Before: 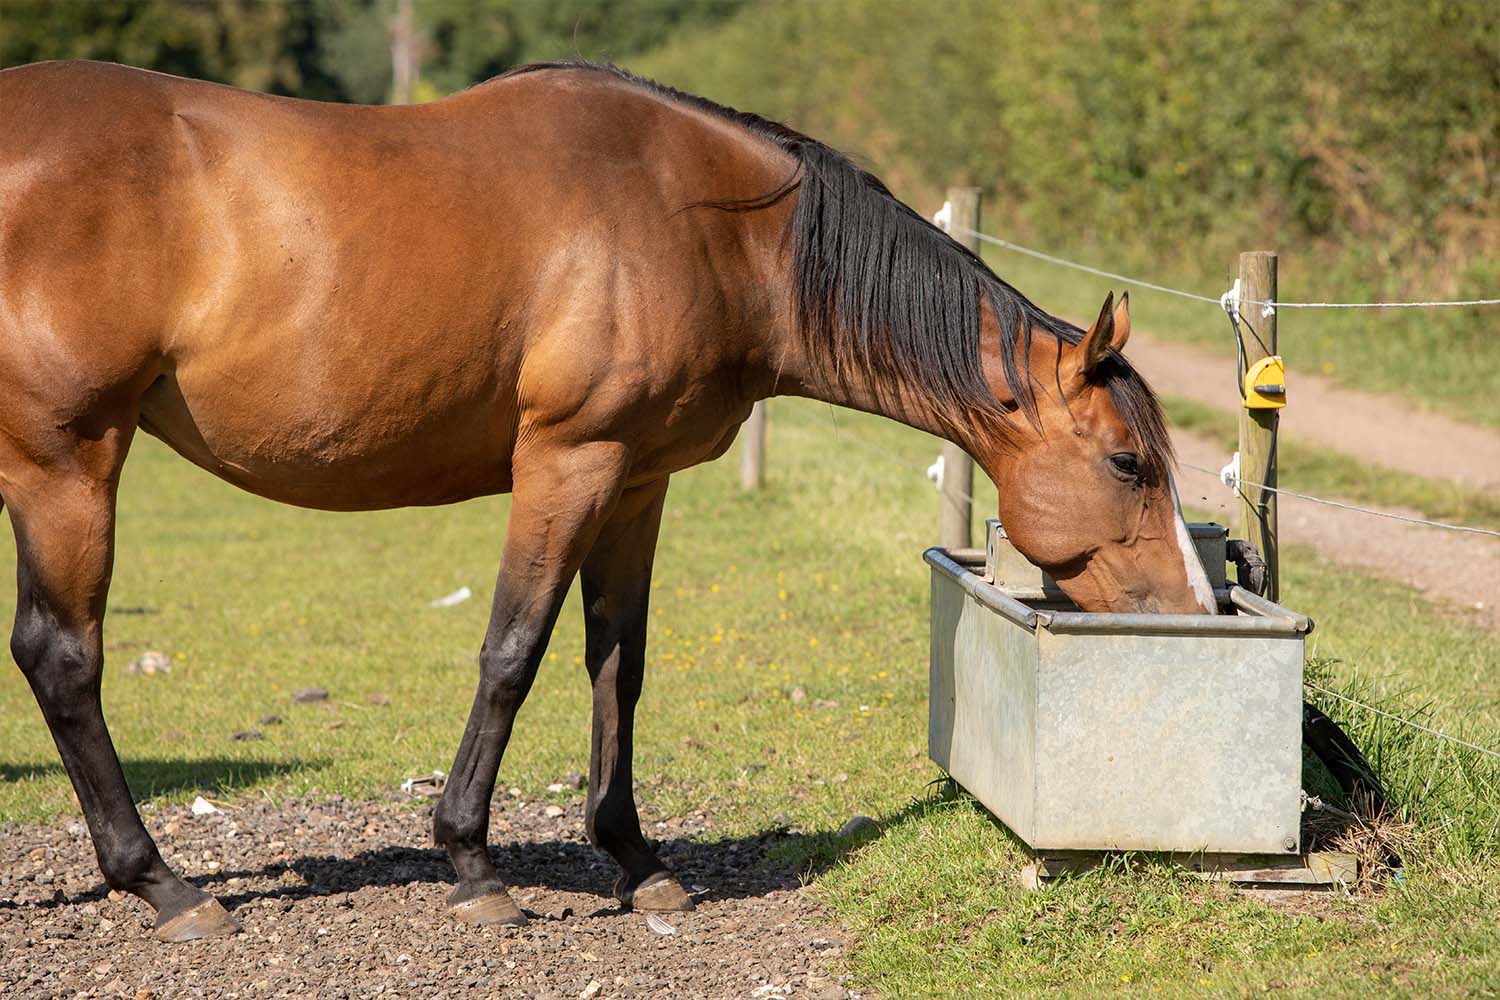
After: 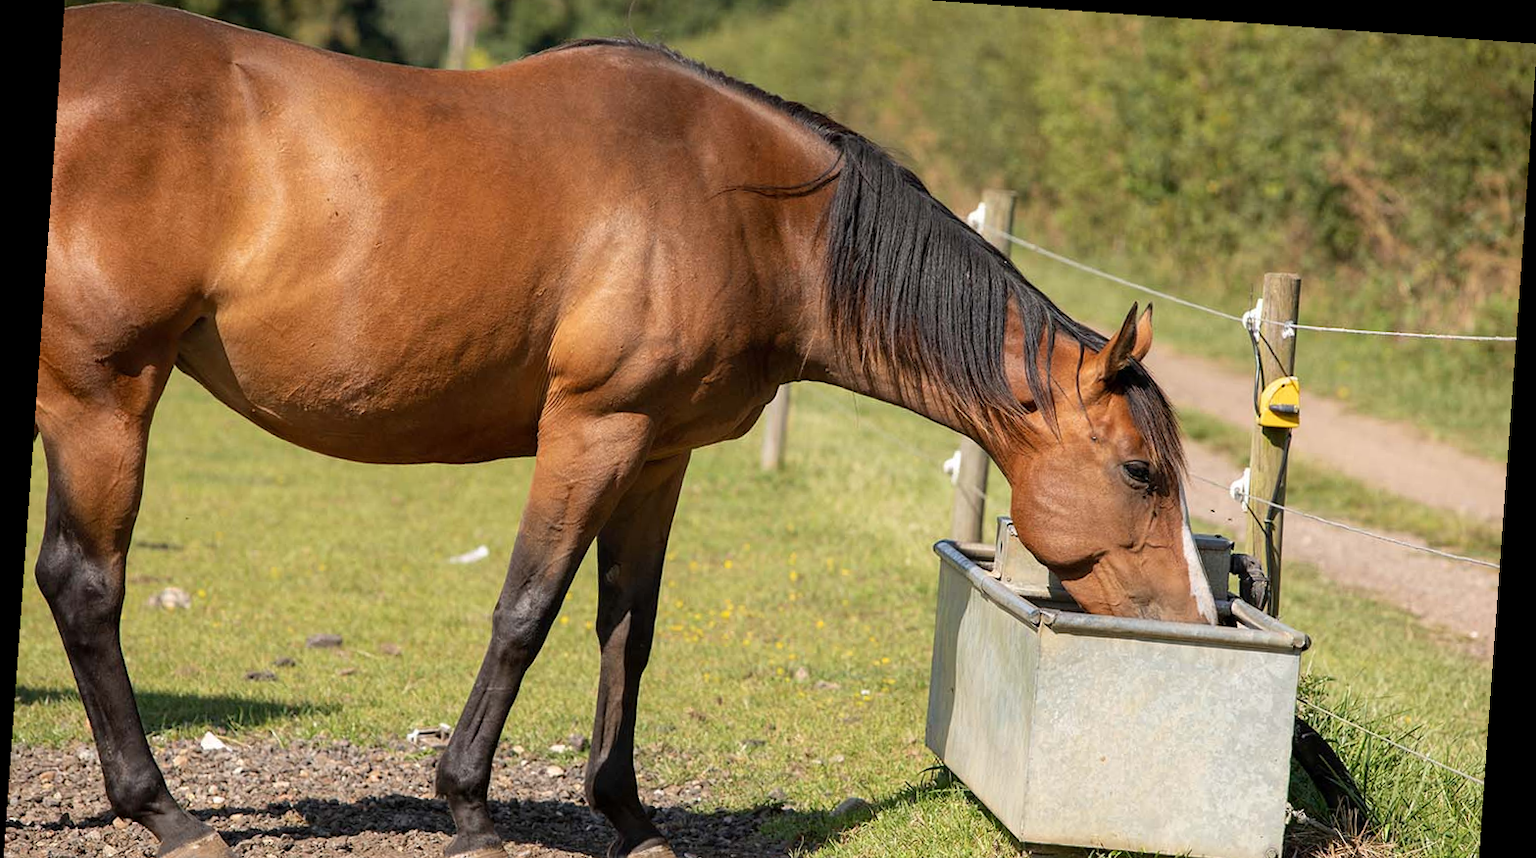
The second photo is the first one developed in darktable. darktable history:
rotate and perspective: rotation 4.1°, automatic cropping off
crop and rotate: top 5.667%, bottom 14.937%
